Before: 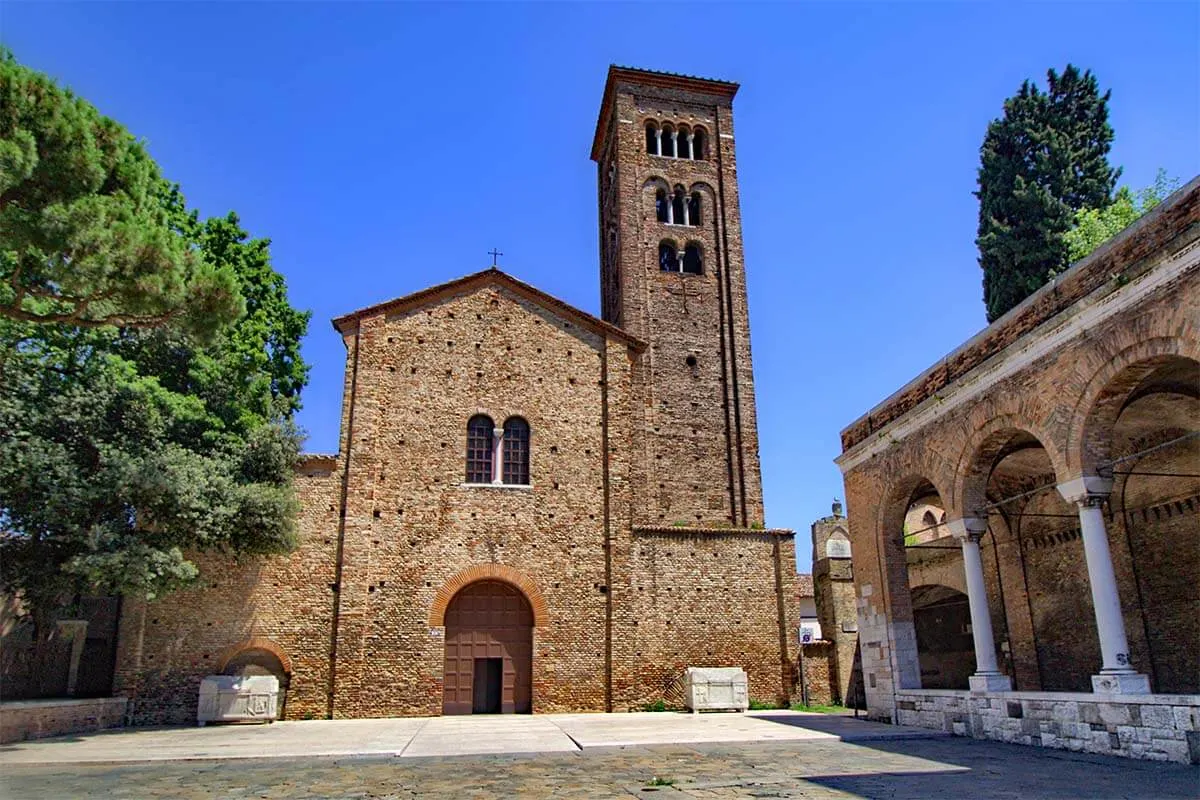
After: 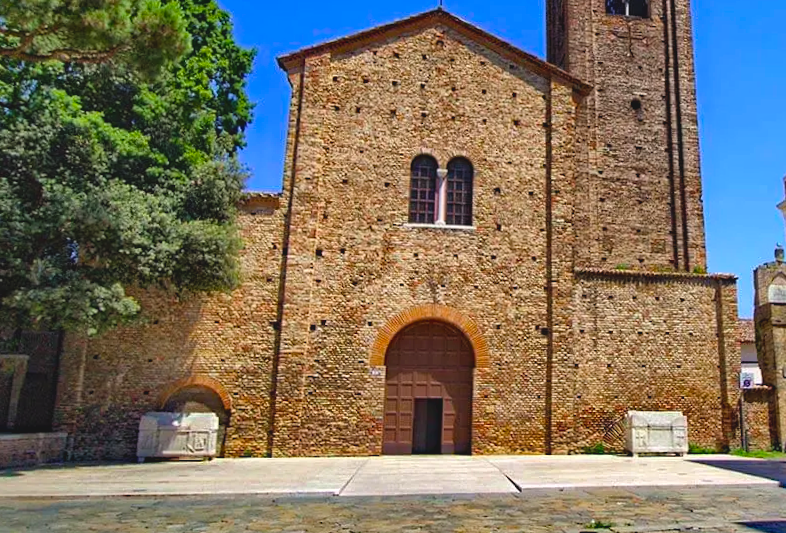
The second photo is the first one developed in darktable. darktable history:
shadows and highlights: radius 336.38, shadows 28.75, soften with gaussian
crop and rotate: angle -0.844°, left 3.736%, top 31.9%, right 29.317%
color balance rgb: global offset › luminance 0.78%, shadows fall-off 101.092%, perceptual saturation grading › global saturation 29.537%, mask middle-gray fulcrum 23.209%
haze removal: compatibility mode true, adaptive false
